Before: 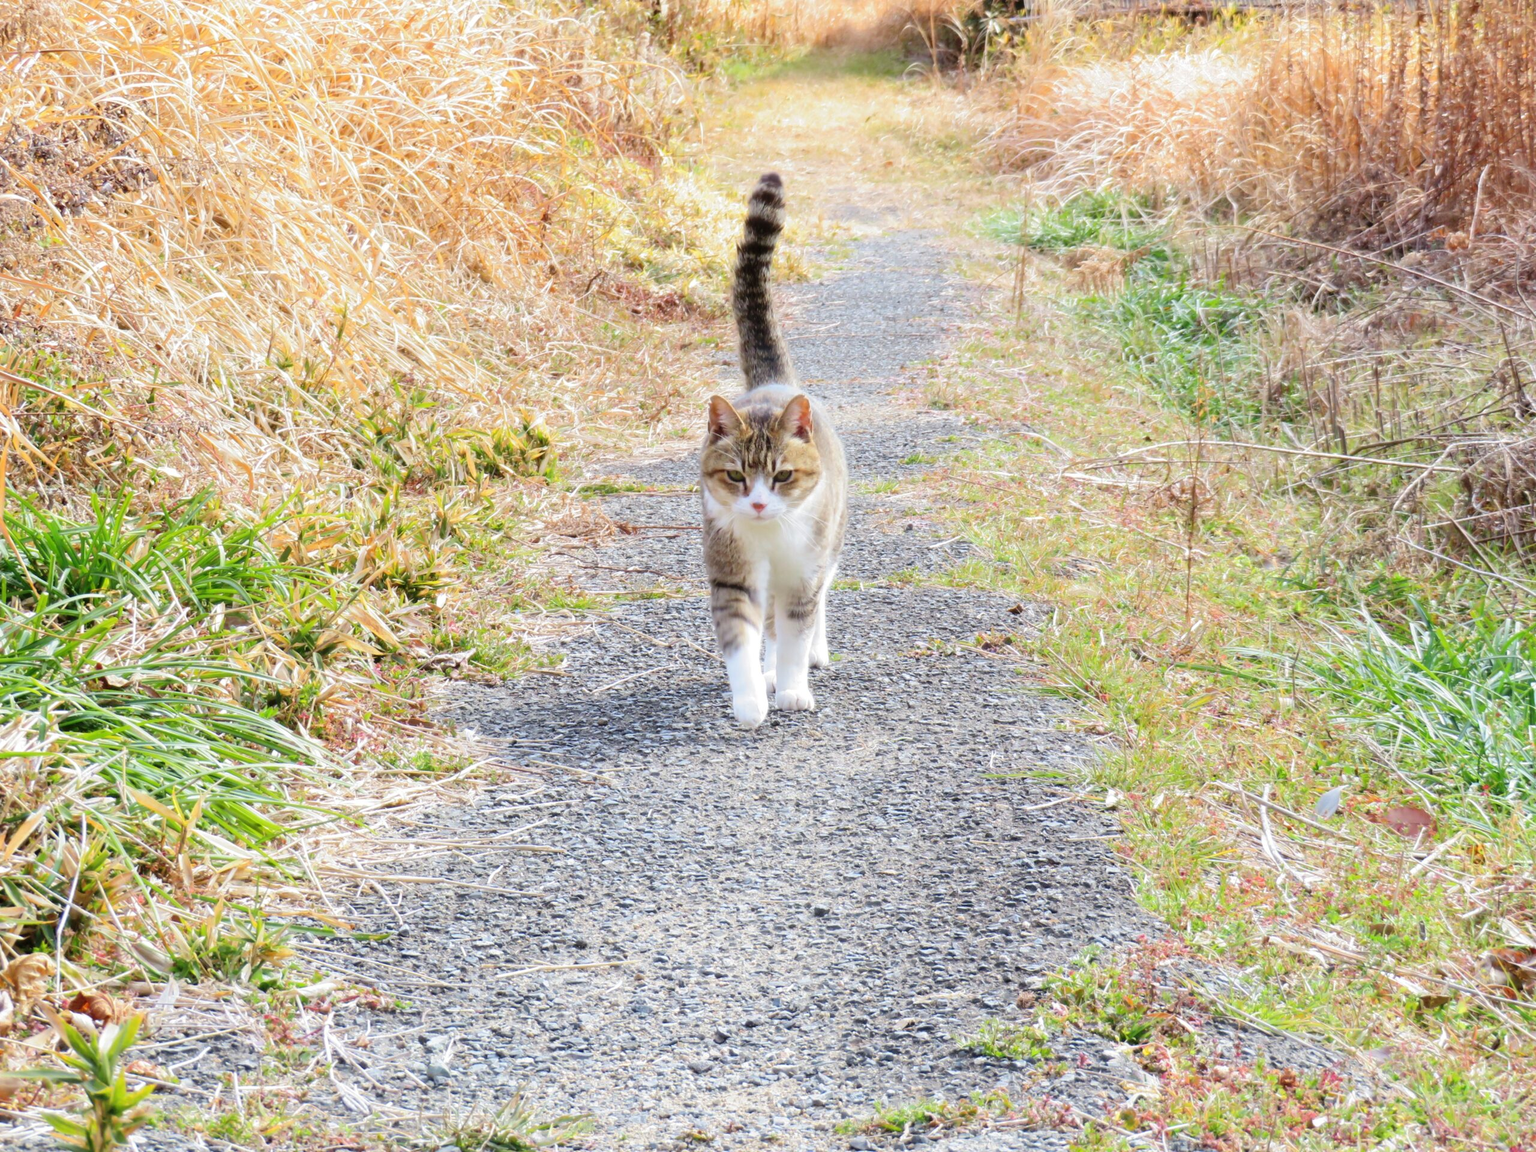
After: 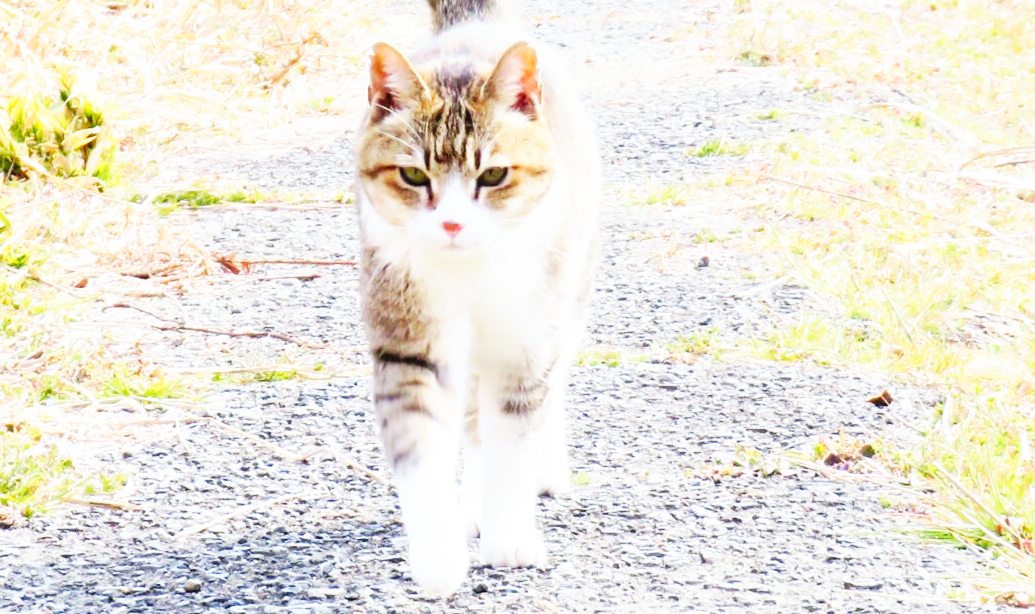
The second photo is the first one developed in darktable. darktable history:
base curve: curves: ch0 [(0, 0) (0.007, 0.004) (0.027, 0.03) (0.046, 0.07) (0.207, 0.54) (0.442, 0.872) (0.673, 0.972) (1, 1)], preserve colors none
crop: left 31.751%, top 32.172%, right 27.8%, bottom 35.83%
